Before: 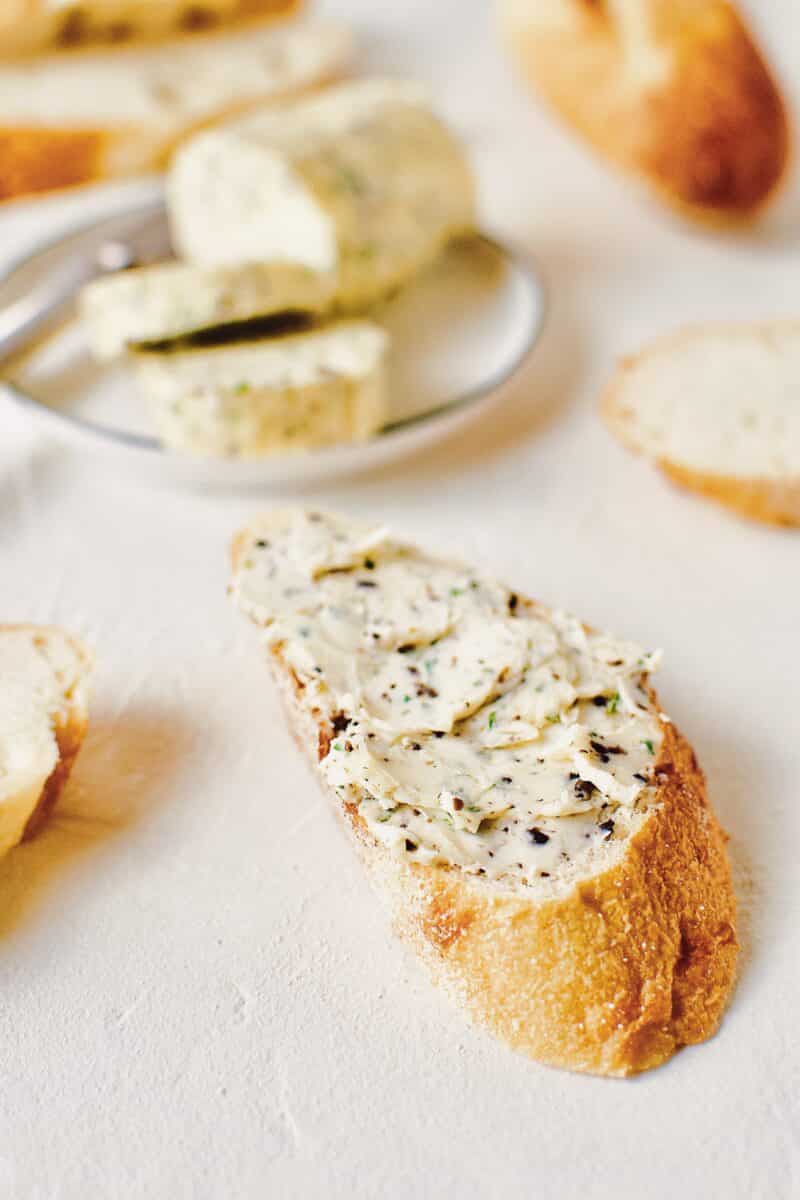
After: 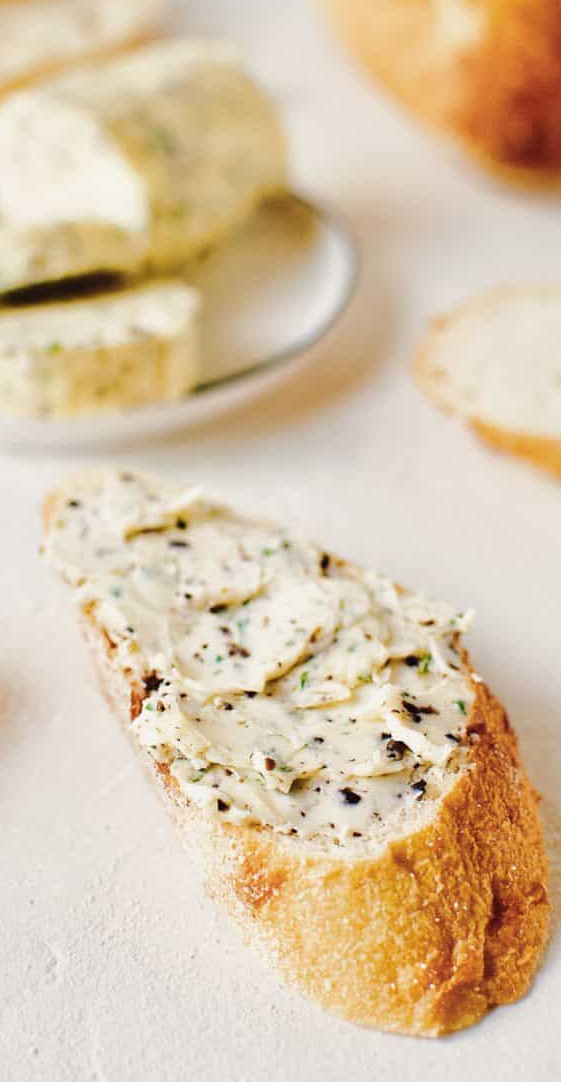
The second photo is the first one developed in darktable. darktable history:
crop and rotate: left 23.603%, top 3.415%, right 6.267%, bottom 6.37%
